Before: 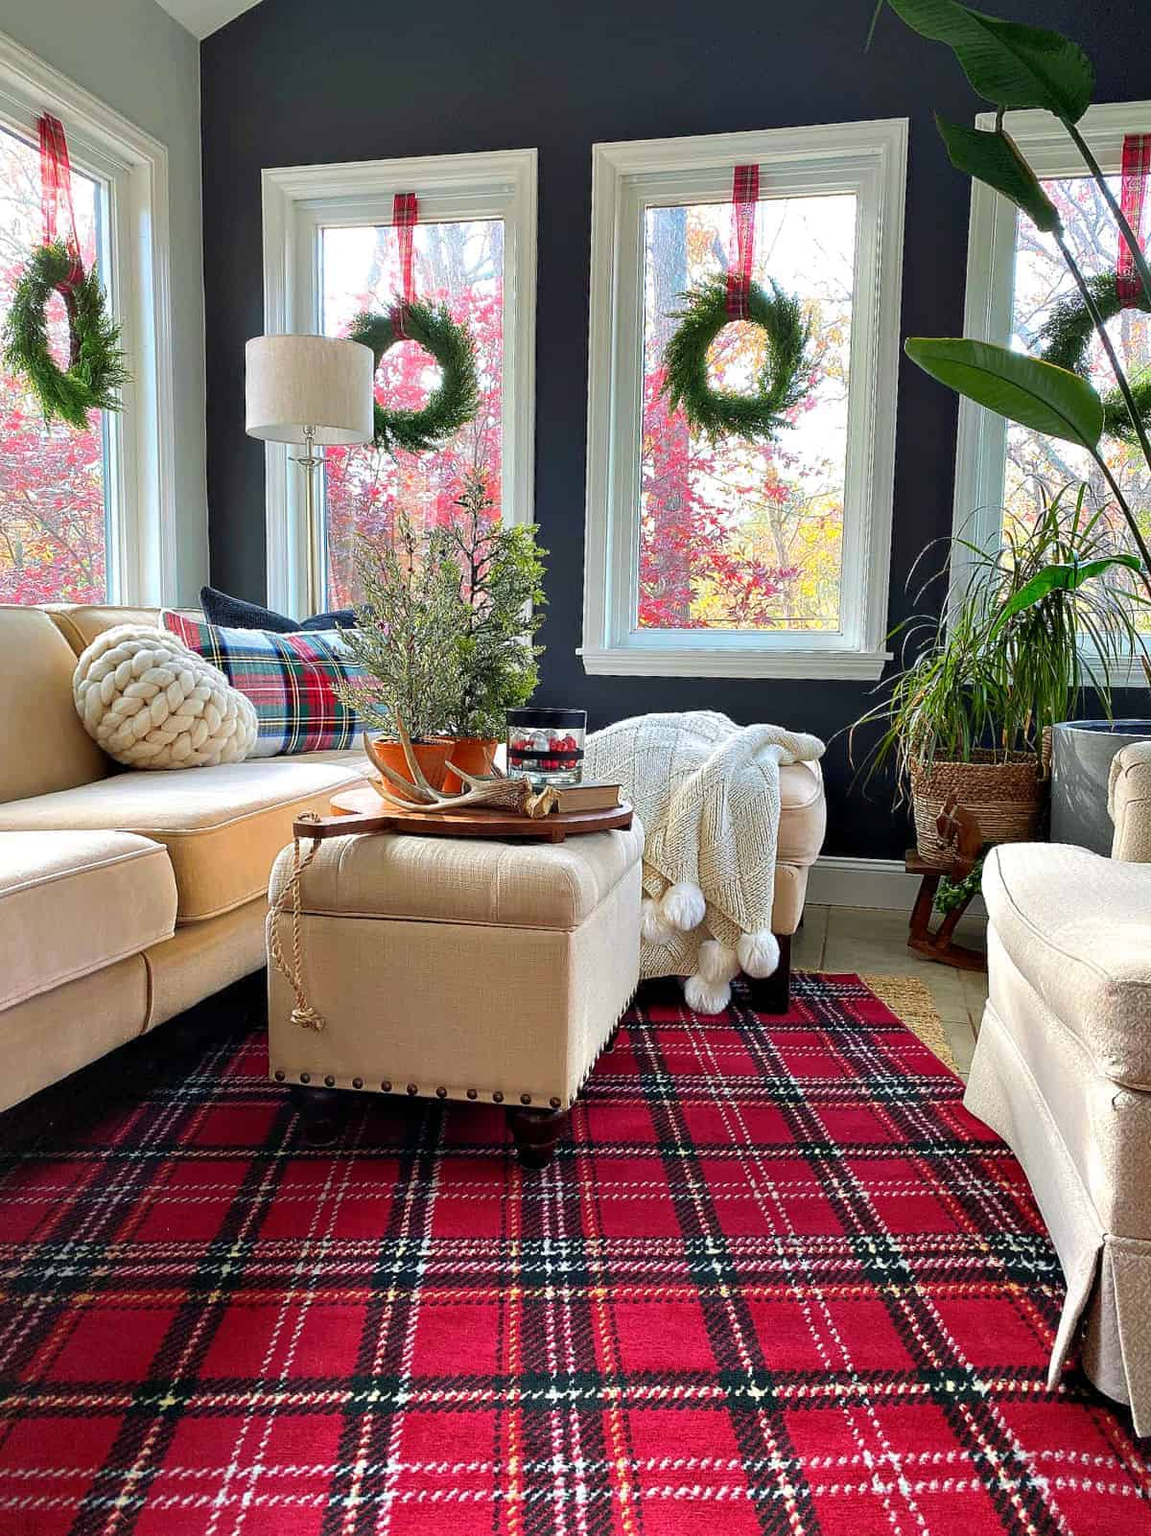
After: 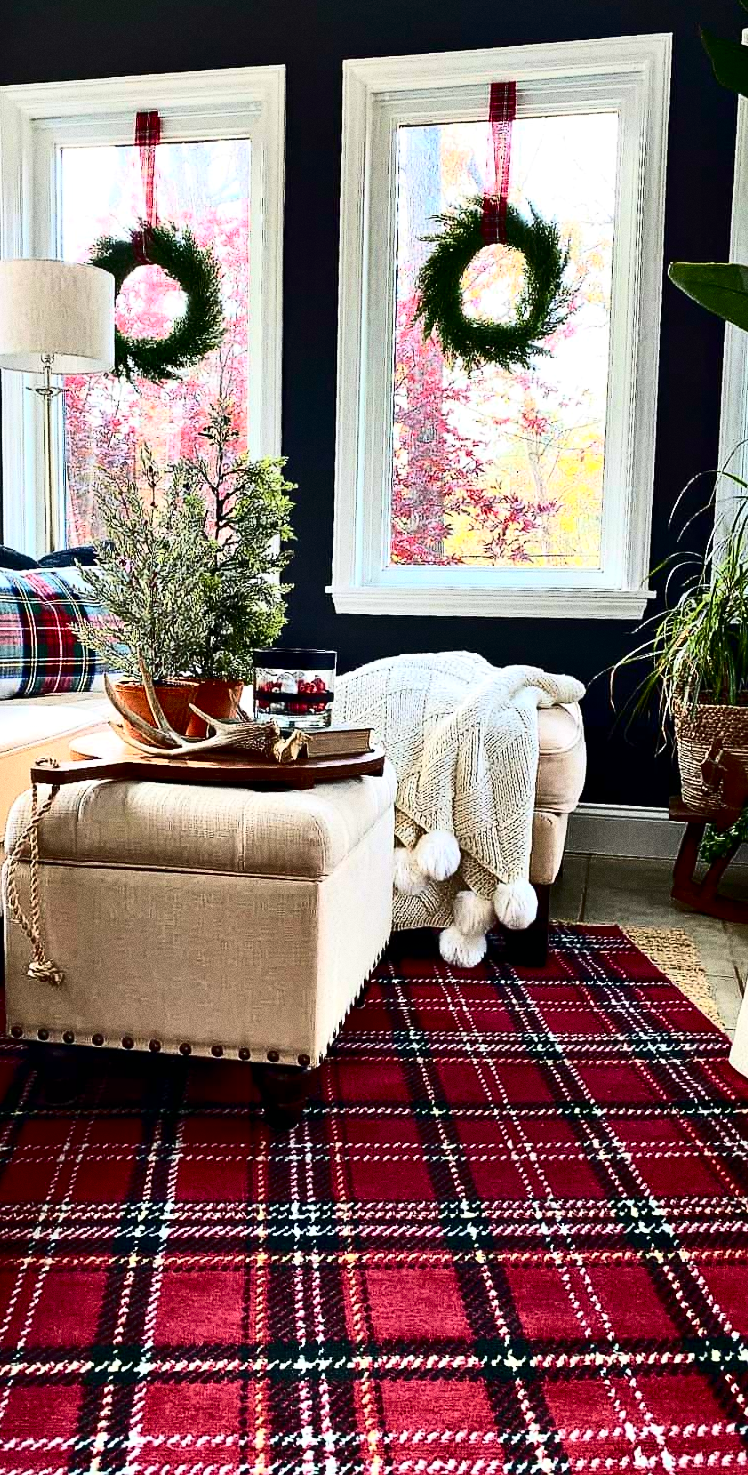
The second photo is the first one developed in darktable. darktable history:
crop and rotate: left 22.918%, top 5.629%, right 14.711%, bottom 2.247%
grain: coarseness 0.09 ISO, strength 40%
contrast brightness saturation: contrast 0.5, saturation -0.1
contrast equalizer: octaves 7, y [[0.6 ×6], [0.55 ×6], [0 ×6], [0 ×6], [0 ×6]], mix 0.3
